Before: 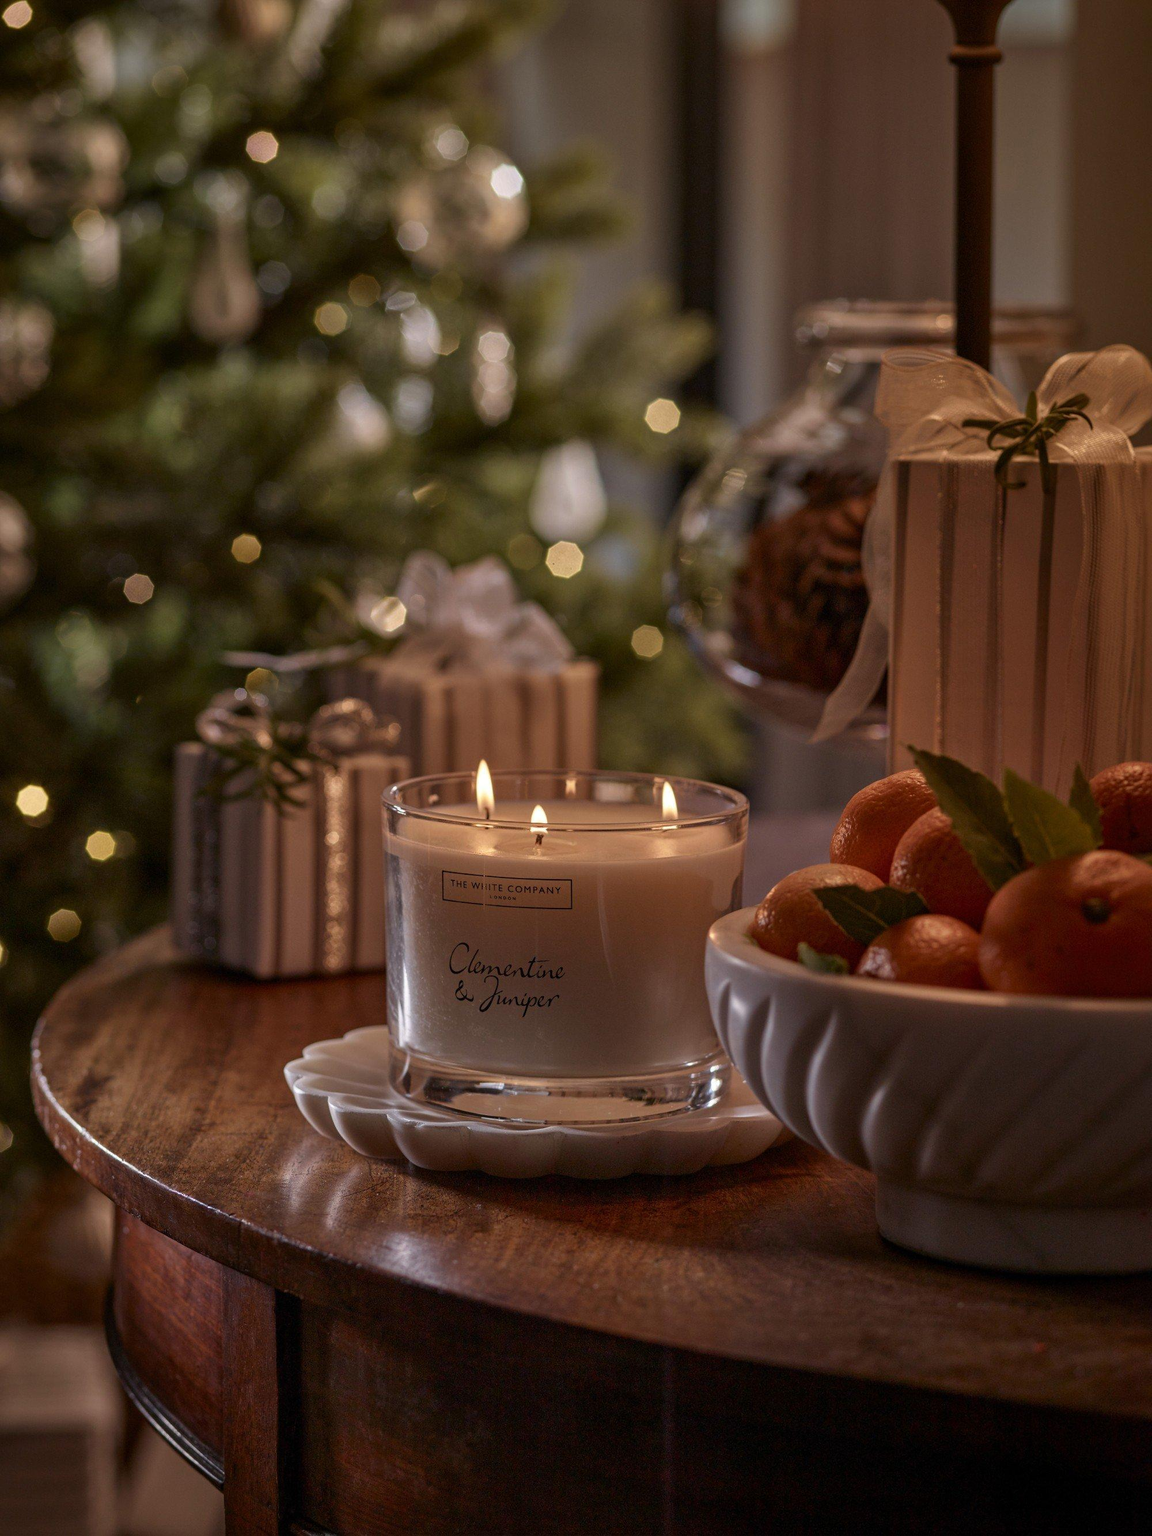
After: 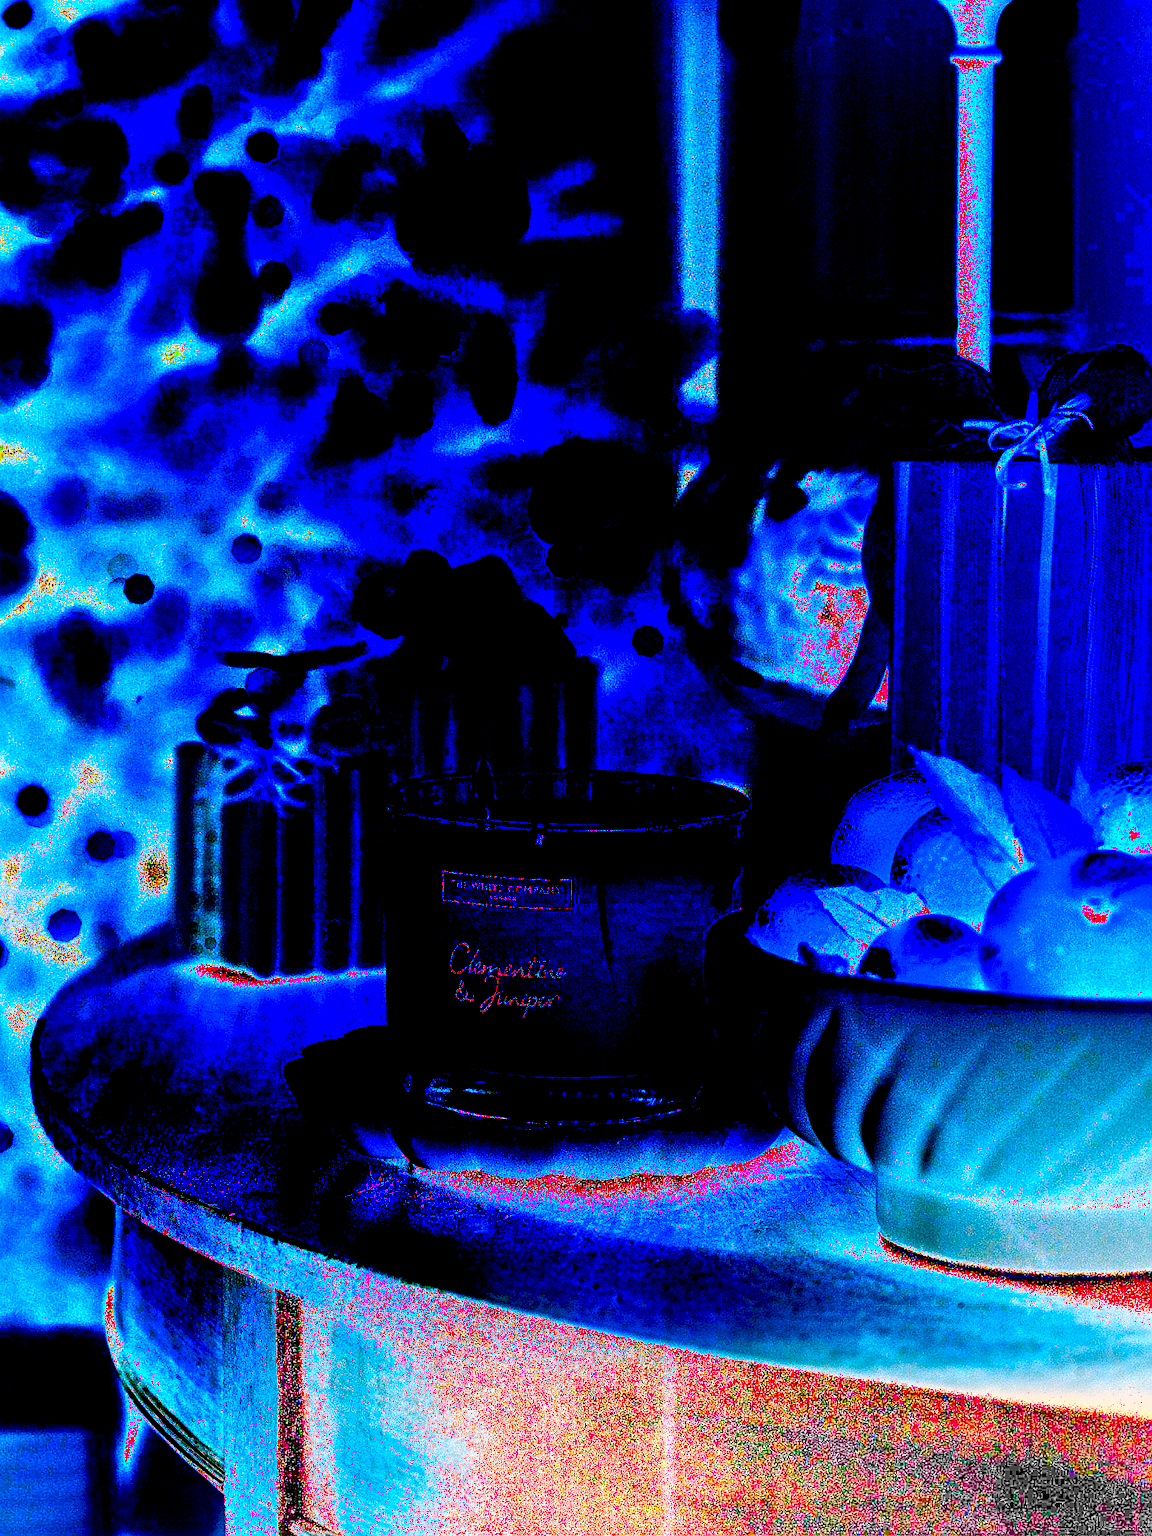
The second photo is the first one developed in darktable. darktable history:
contrast brightness saturation: contrast 0.16, saturation 0.335
shadows and highlights: highlights color adjustment 79.1%, low approximation 0.01, soften with gaussian
sharpen: on, module defaults
exposure: exposure 7.986 EV, compensate exposure bias true, compensate highlight preservation false
tone equalizer: edges refinement/feathering 500, mask exposure compensation -1.57 EV, preserve details no
